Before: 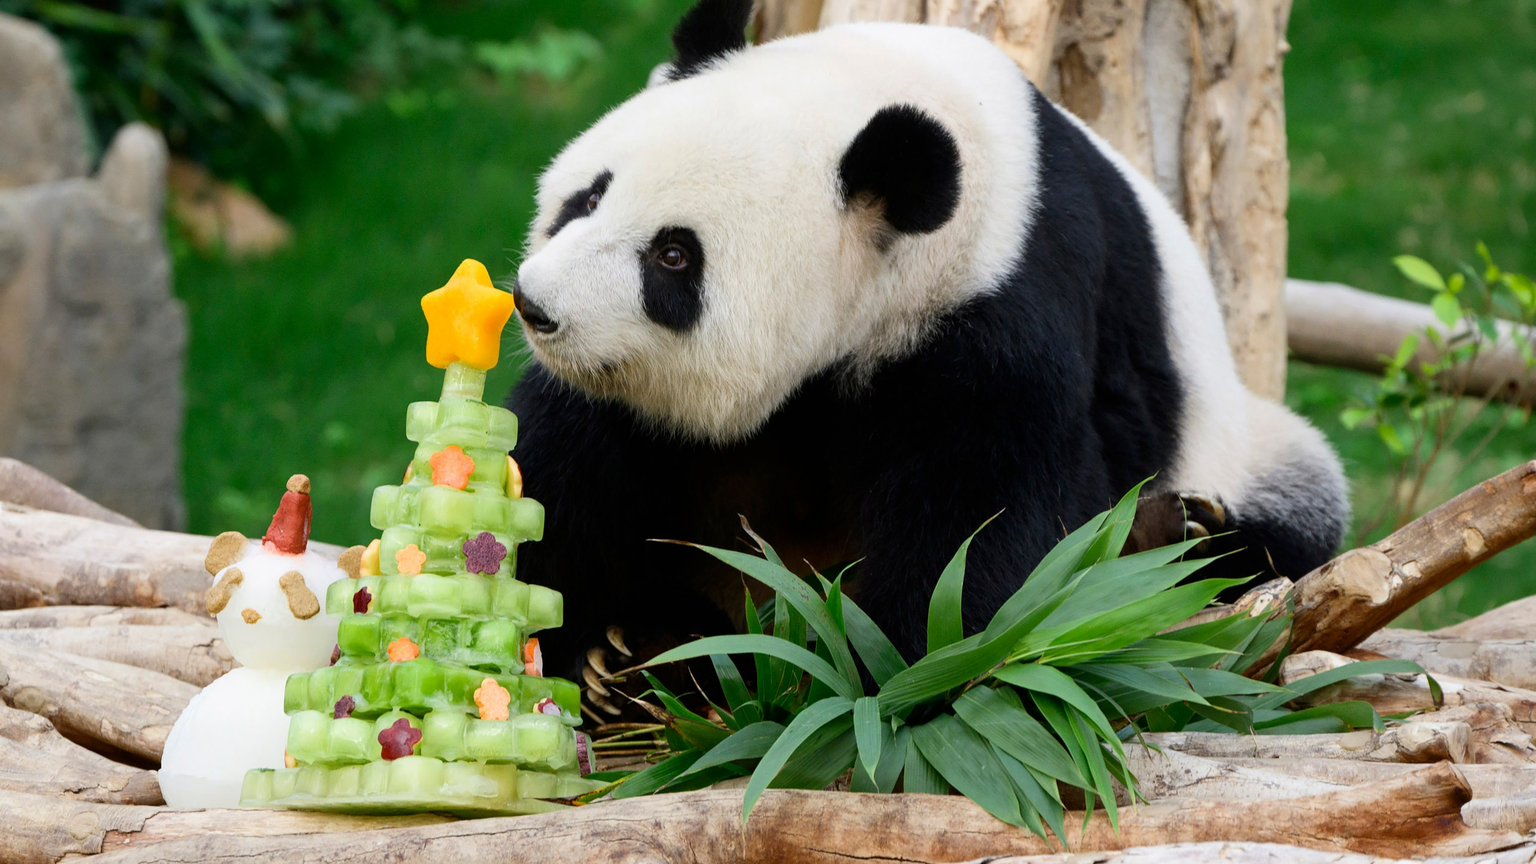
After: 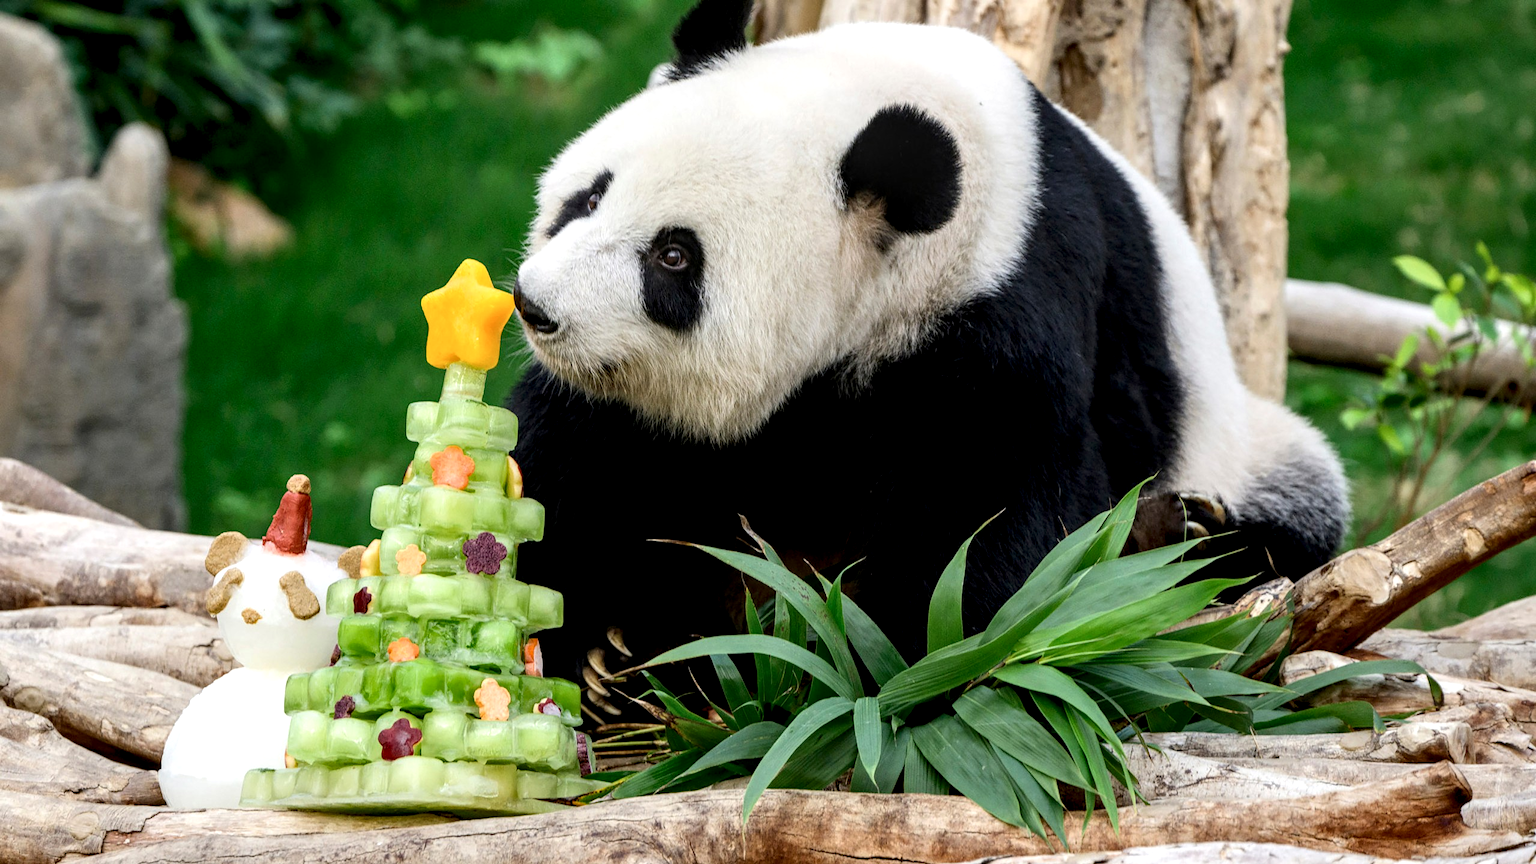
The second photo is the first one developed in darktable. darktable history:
local contrast: highlights 60%, shadows 62%, detail 160%
